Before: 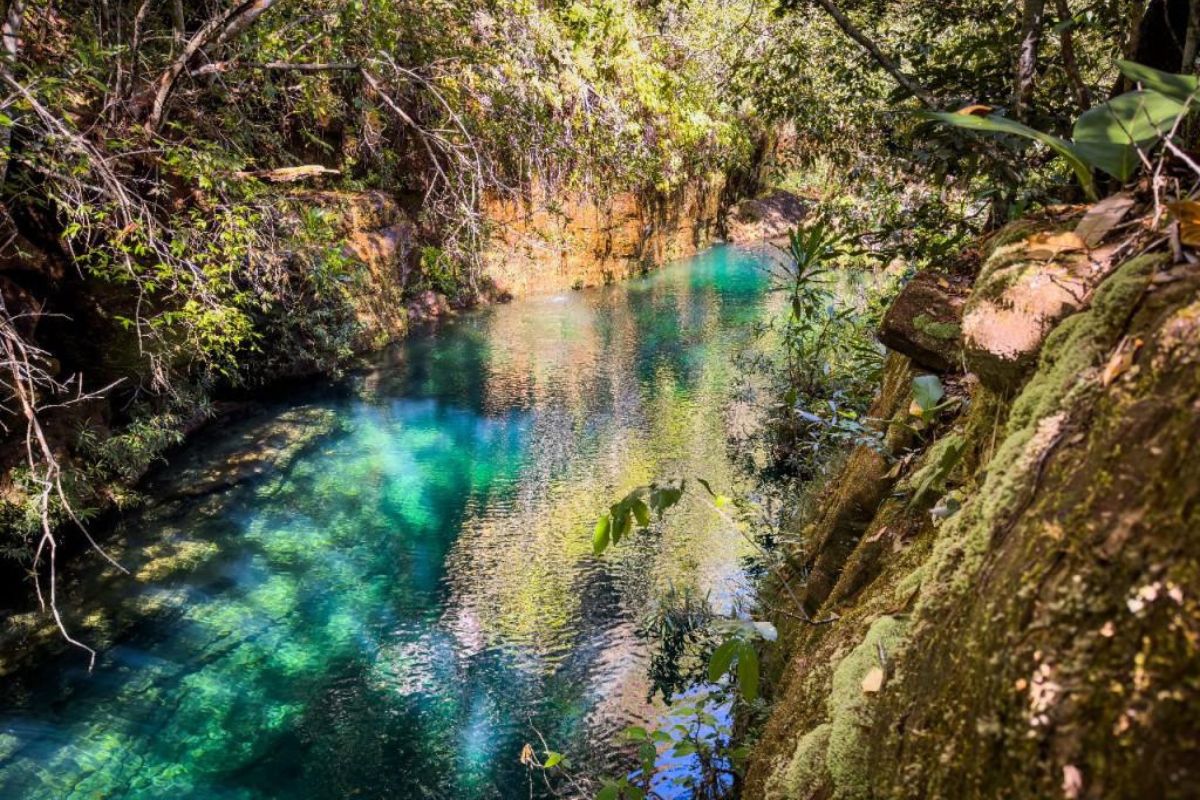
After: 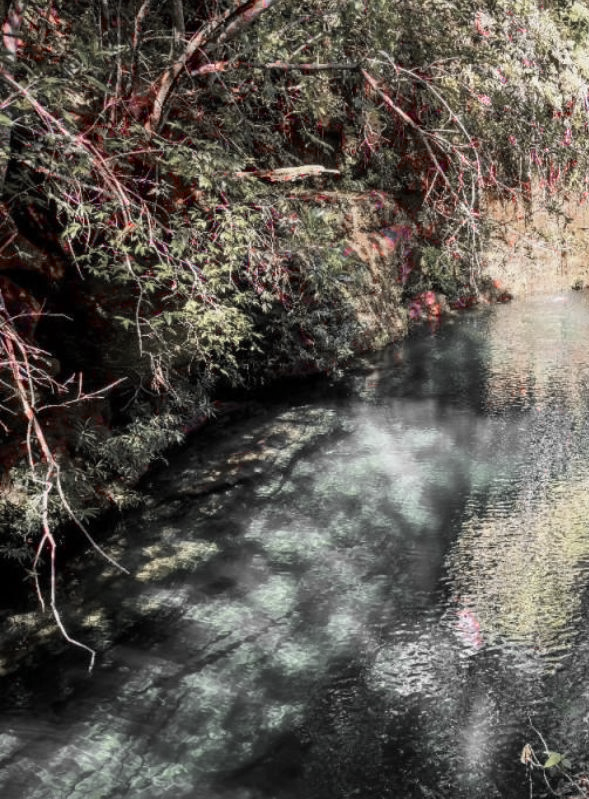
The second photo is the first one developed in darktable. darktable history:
color zones: curves: ch1 [(0, 0.831) (0.08, 0.771) (0.157, 0.268) (0.241, 0.207) (0.562, -0.005) (0.714, -0.013) (0.876, 0.01) (1, 0.831)]
crop and rotate: left 0%, top 0%, right 50.845%
tone equalizer: on, module defaults
